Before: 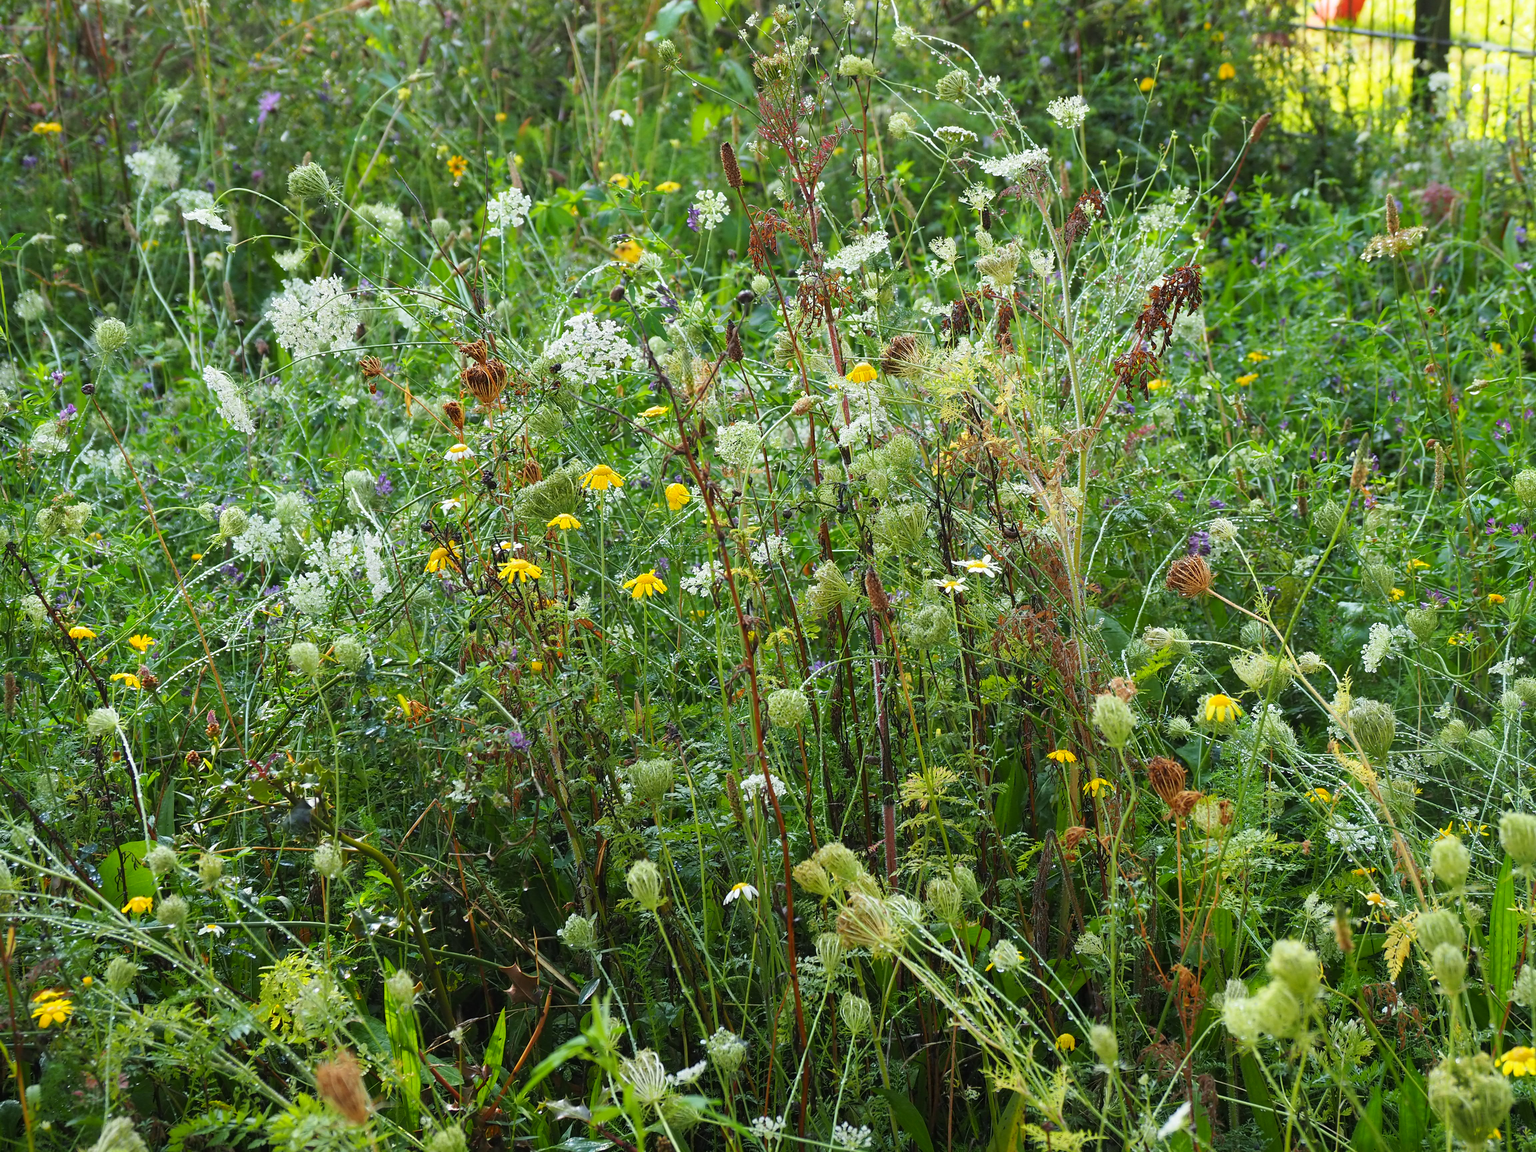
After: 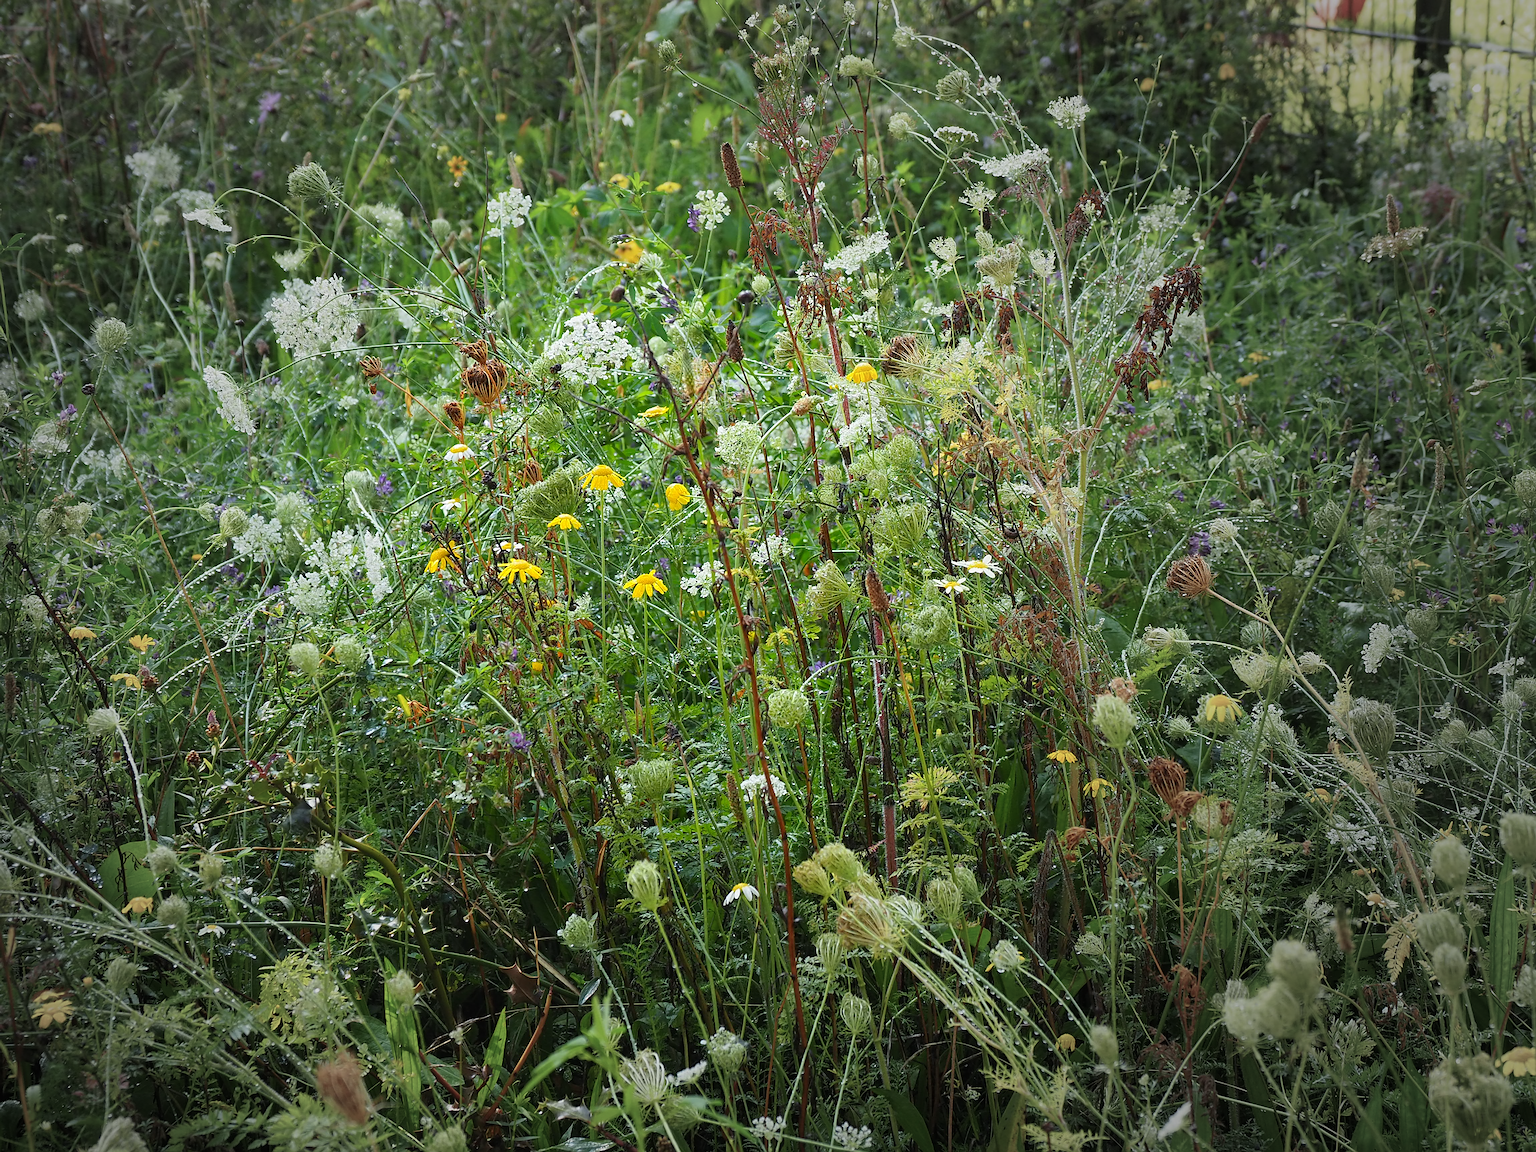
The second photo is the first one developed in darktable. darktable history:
vignetting: fall-off start 33.76%, fall-off radius 64.94%, brightness -0.575, center (-0.12, -0.002), width/height ratio 0.959
sharpen: on, module defaults
